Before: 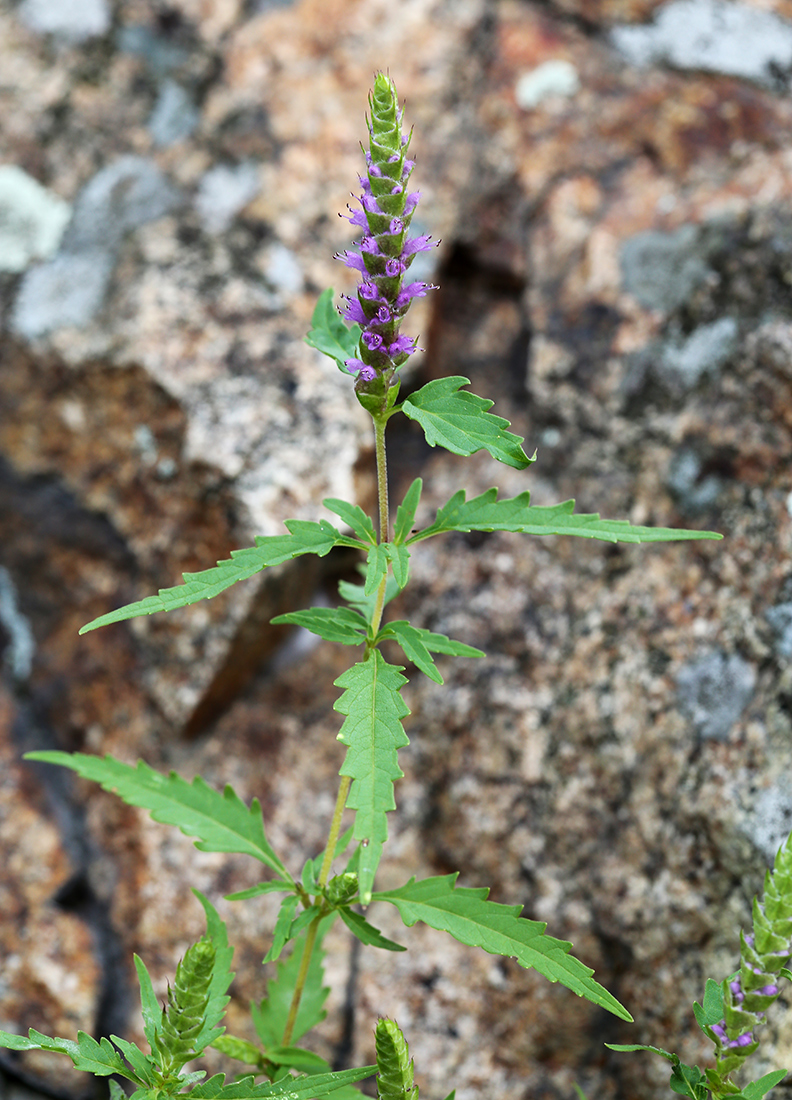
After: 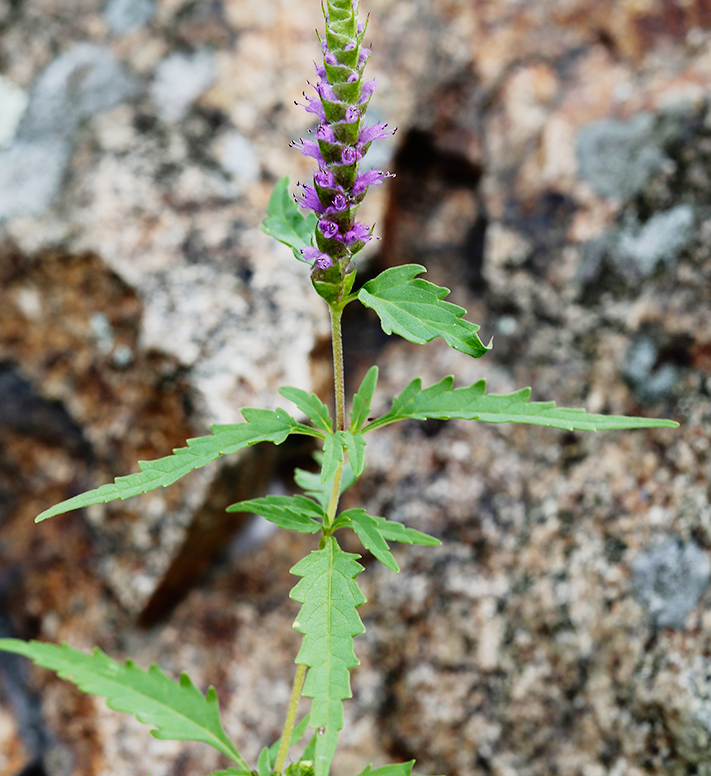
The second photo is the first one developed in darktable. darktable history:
tone curve: curves: ch0 [(0.017, 0) (0.122, 0.046) (0.295, 0.297) (0.449, 0.505) (0.559, 0.629) (0.729, 0.796) (0.879, 0.898) (1, 0.97)]; ch1 [(0, 0) (0.393, 0.4) (0.447, 0.447) (0.485, 0.497) (0.522, 0.503) (0.539, 0.52) (0.606, 0.6) (0.696, 0.679) (1, 1)]; ch2 [(0, 0) (0.369, 0.388) (0.449, 0.431) (0.499, 0.501) (0.516, 0.536) (0.604, 0.599) (0.741, 0.763) (1, 1)], preserve colors none
crop: left 5.591%, top 10.196%, right 3.62%, bottom 19.254%
contrast brightness saturation: contrast -0.09, brightness -0.039, saturation -0.105
